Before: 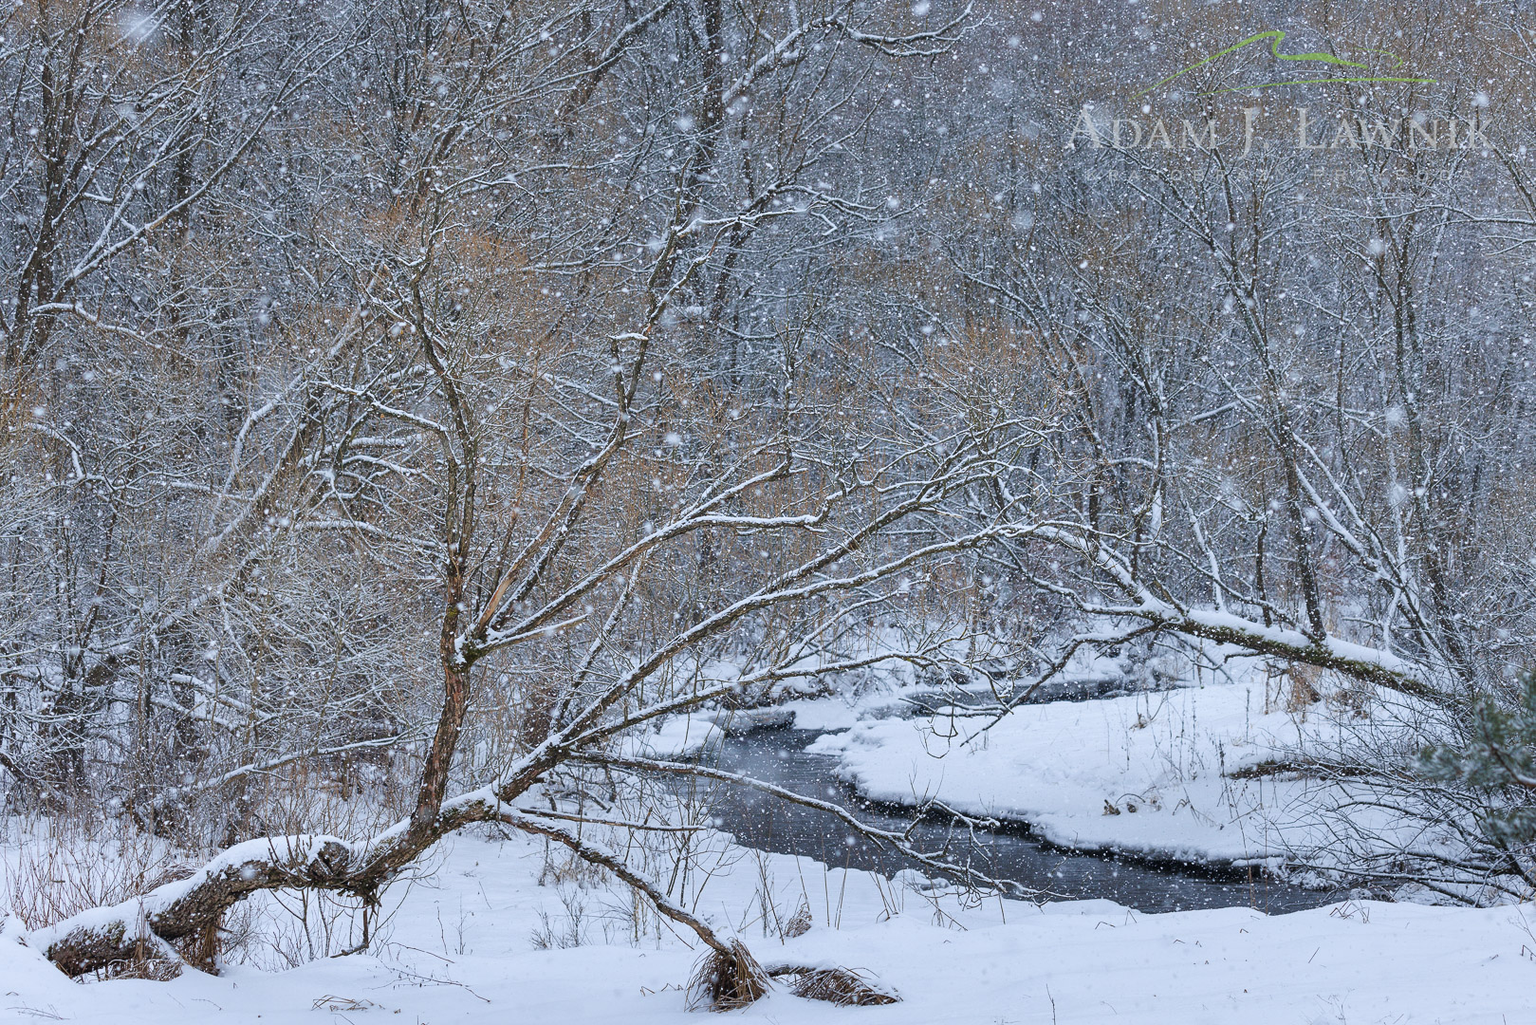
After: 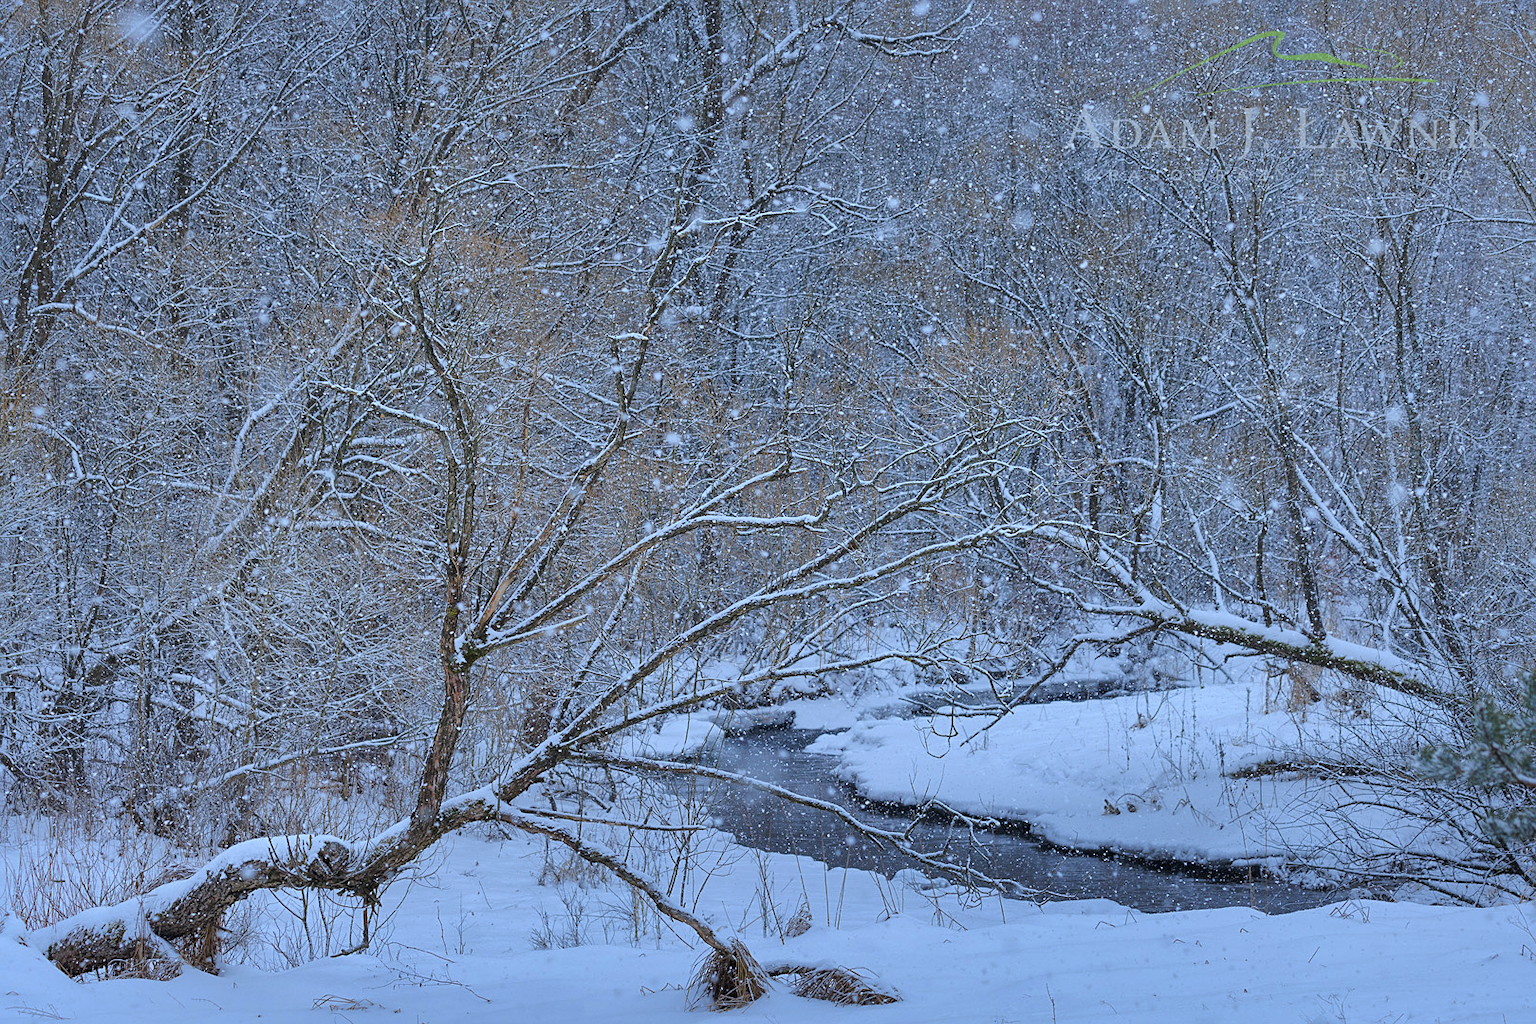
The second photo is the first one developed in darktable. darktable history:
shadows and highlights: shadows 25, highlights -70
sharpen: amount 0.2
white balance: red 0.924, blue 1.095
